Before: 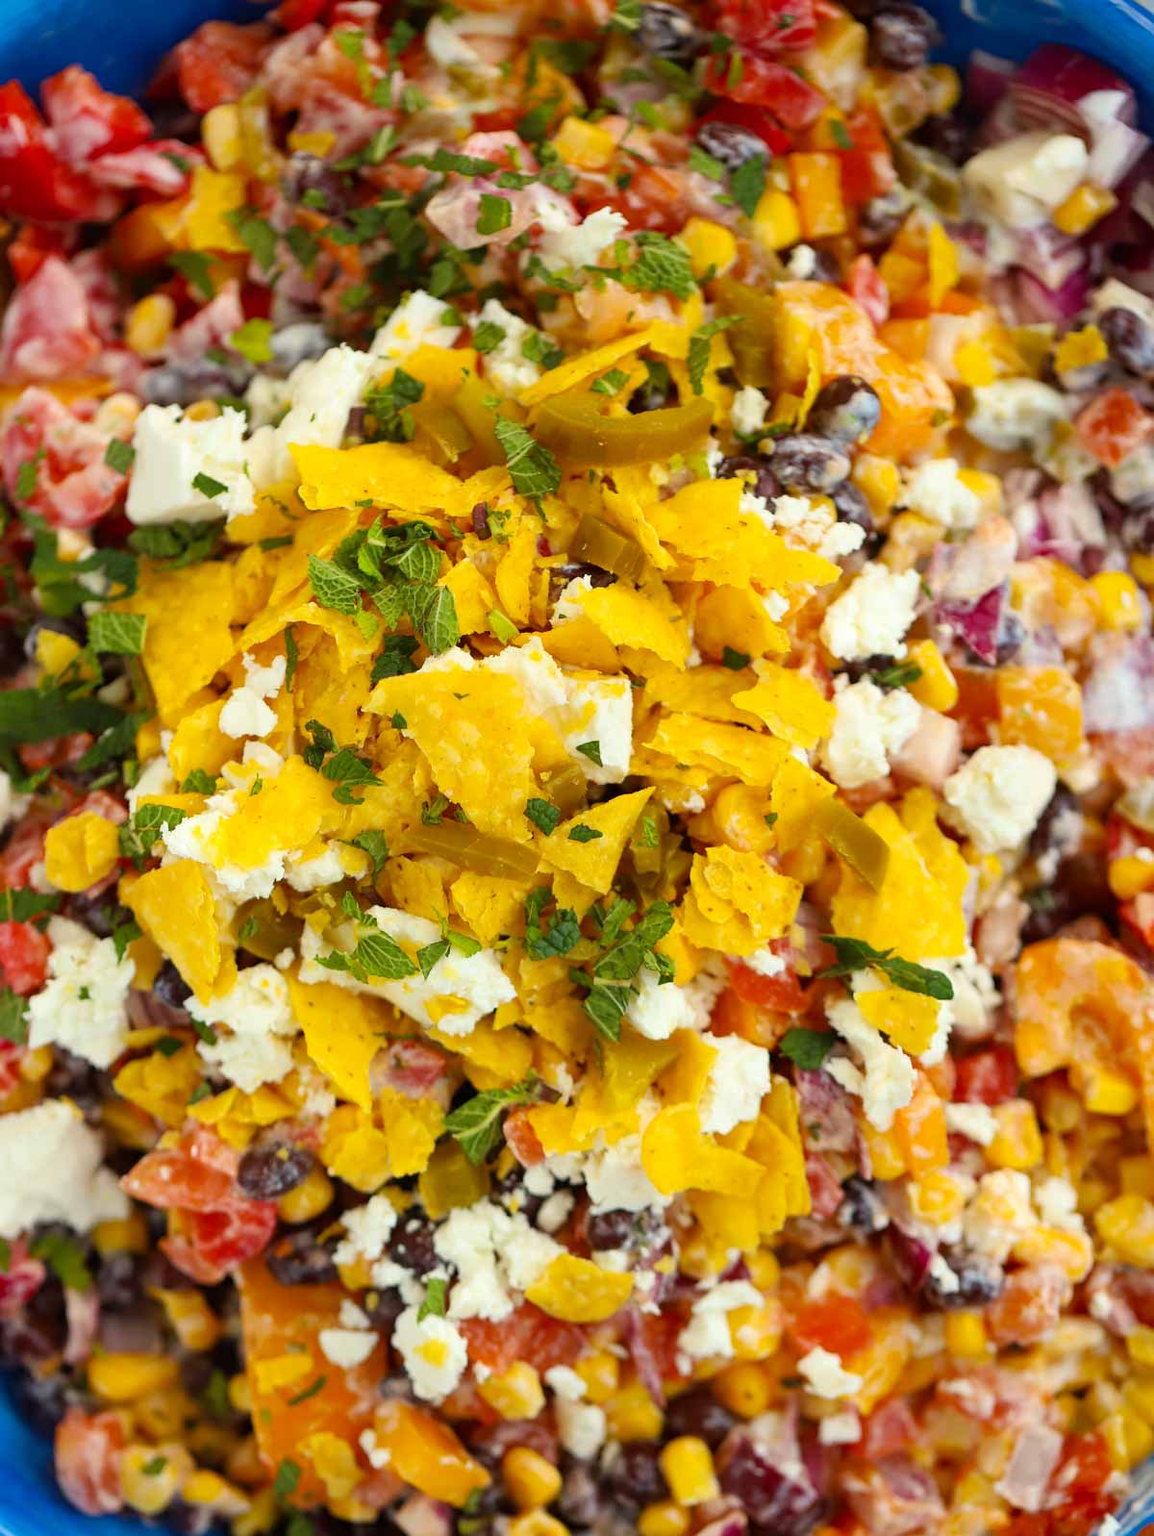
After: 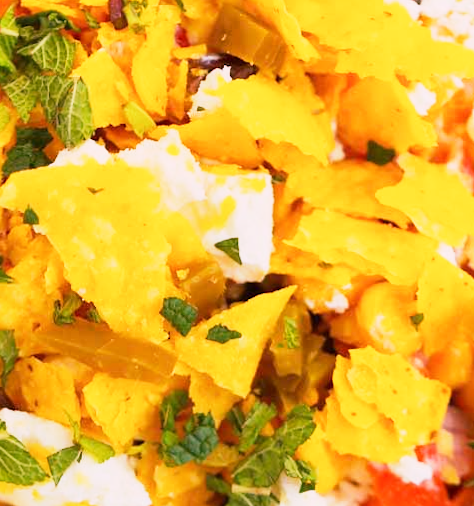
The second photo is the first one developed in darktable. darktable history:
base curve: curves: ch0 [(0, 0) (0.088, 0.125) (0.176, 0.251) (0.354, 0.501) (0.613, 0.749) (1, 0.877)], preserve colors none
rotate and perspective: rotation 0.226°, lens shift (vertical) -0.042, crop left 0.023, crop right 0.982, crop top 0.006, crop bottom 0.994
crop: left 31.751%, top 32.172%, right 27.8%, bottom 35.83%
exposure: compensate highlight preservation false
white balance: red 1.188, blue 1.11
